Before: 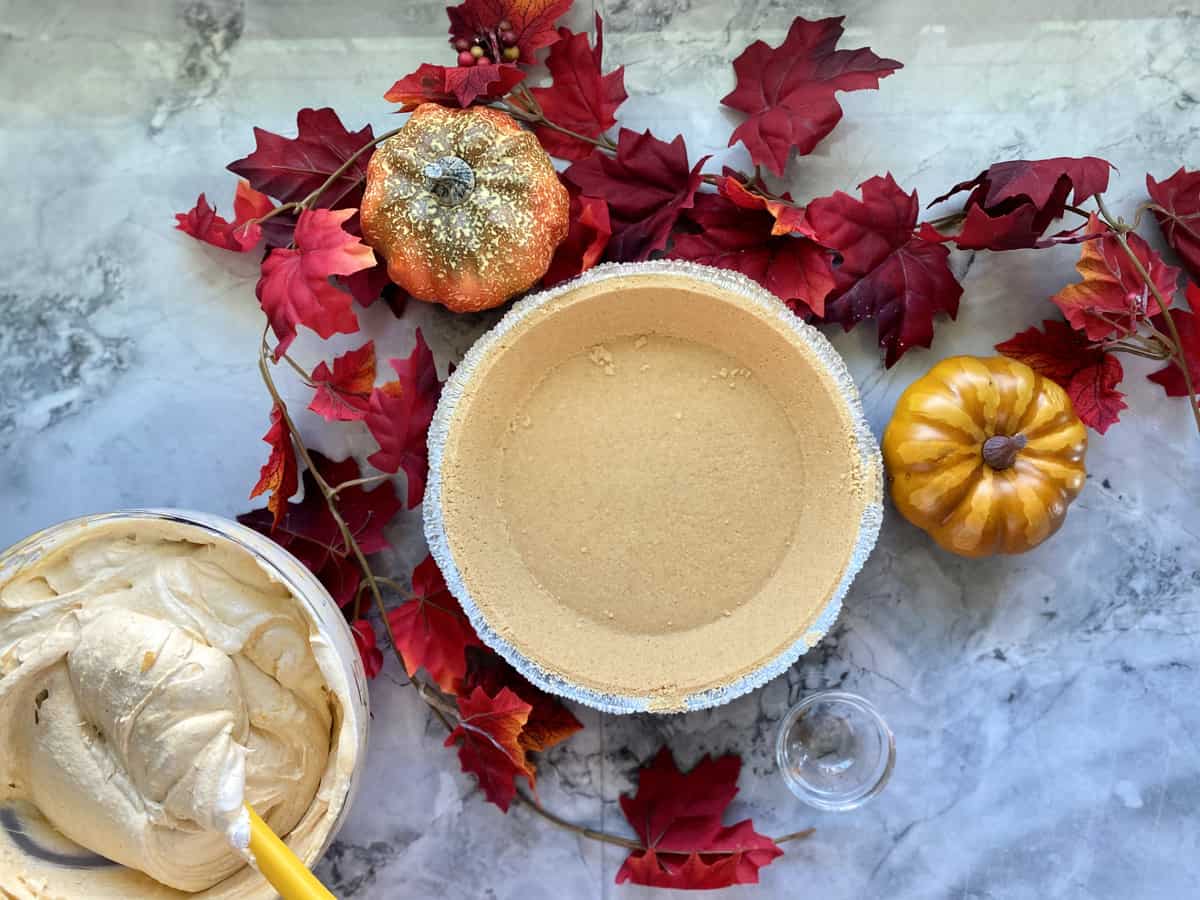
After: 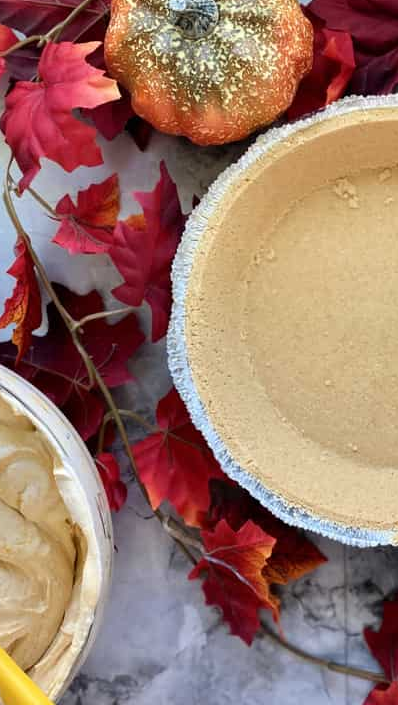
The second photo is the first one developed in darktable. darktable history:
crop and rotate: left 21.388%, top 18.629%, right 45.426%, bottom 2.985%
